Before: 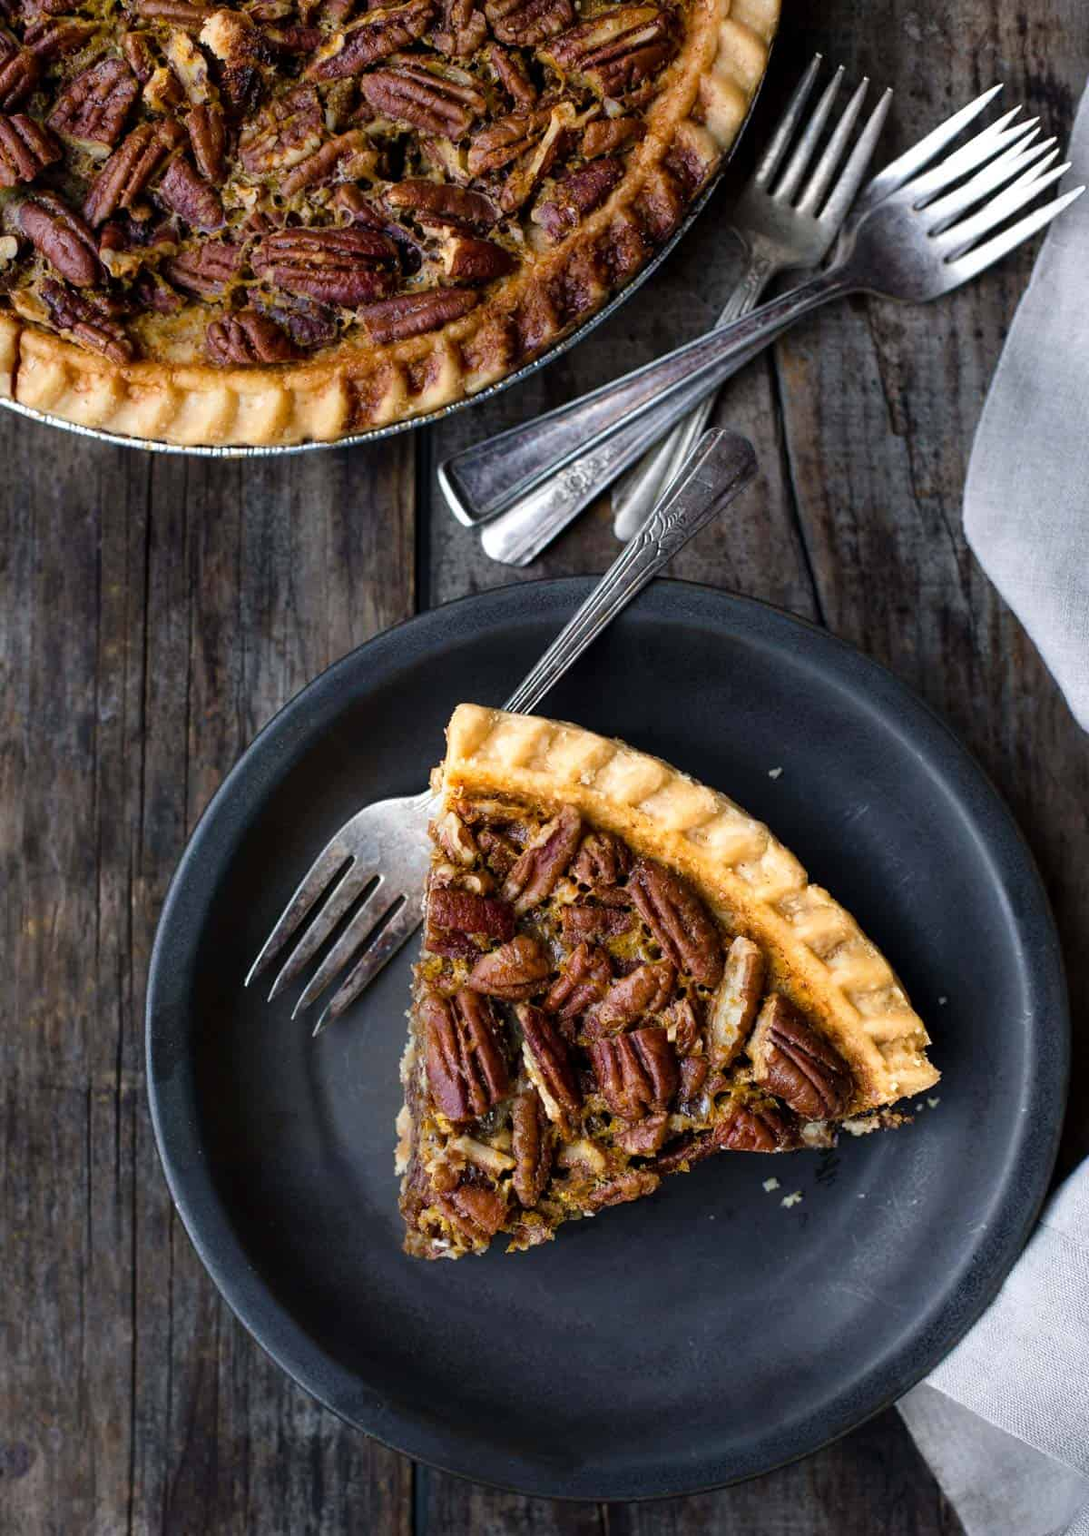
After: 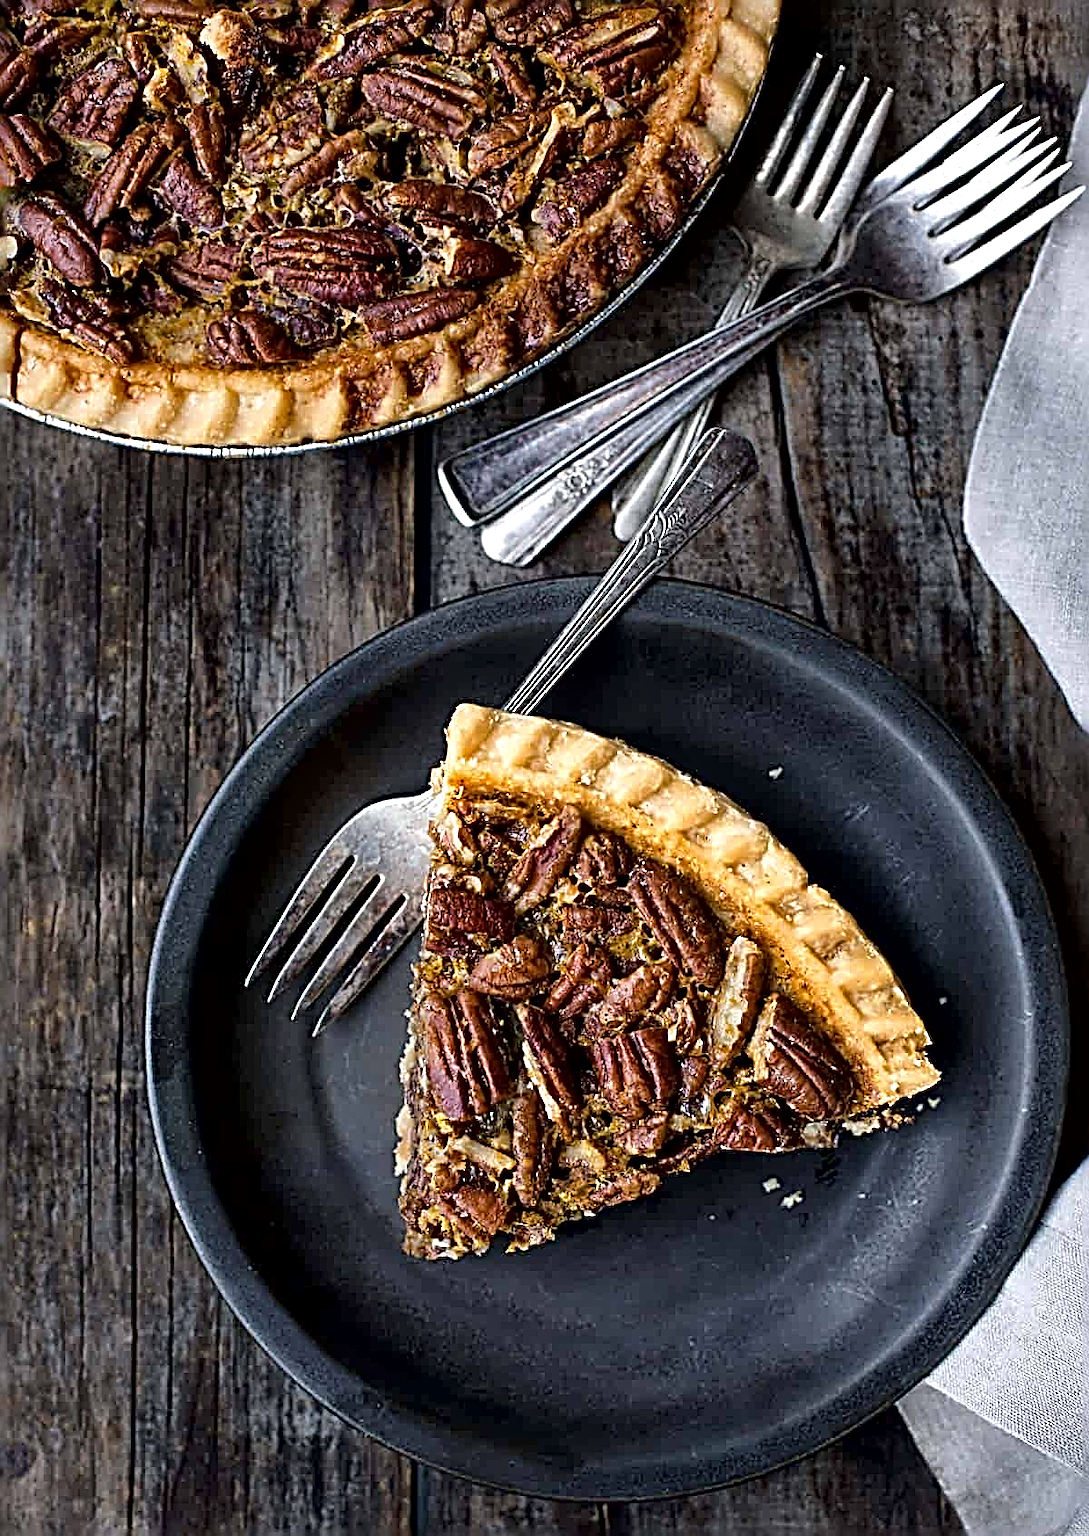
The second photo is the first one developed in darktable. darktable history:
local contrast: mode bilateral grid, contrast 19, coarseness 49, detail 172%, midtone range 0.2
sharpen: radius 3.16, amount 1.743
